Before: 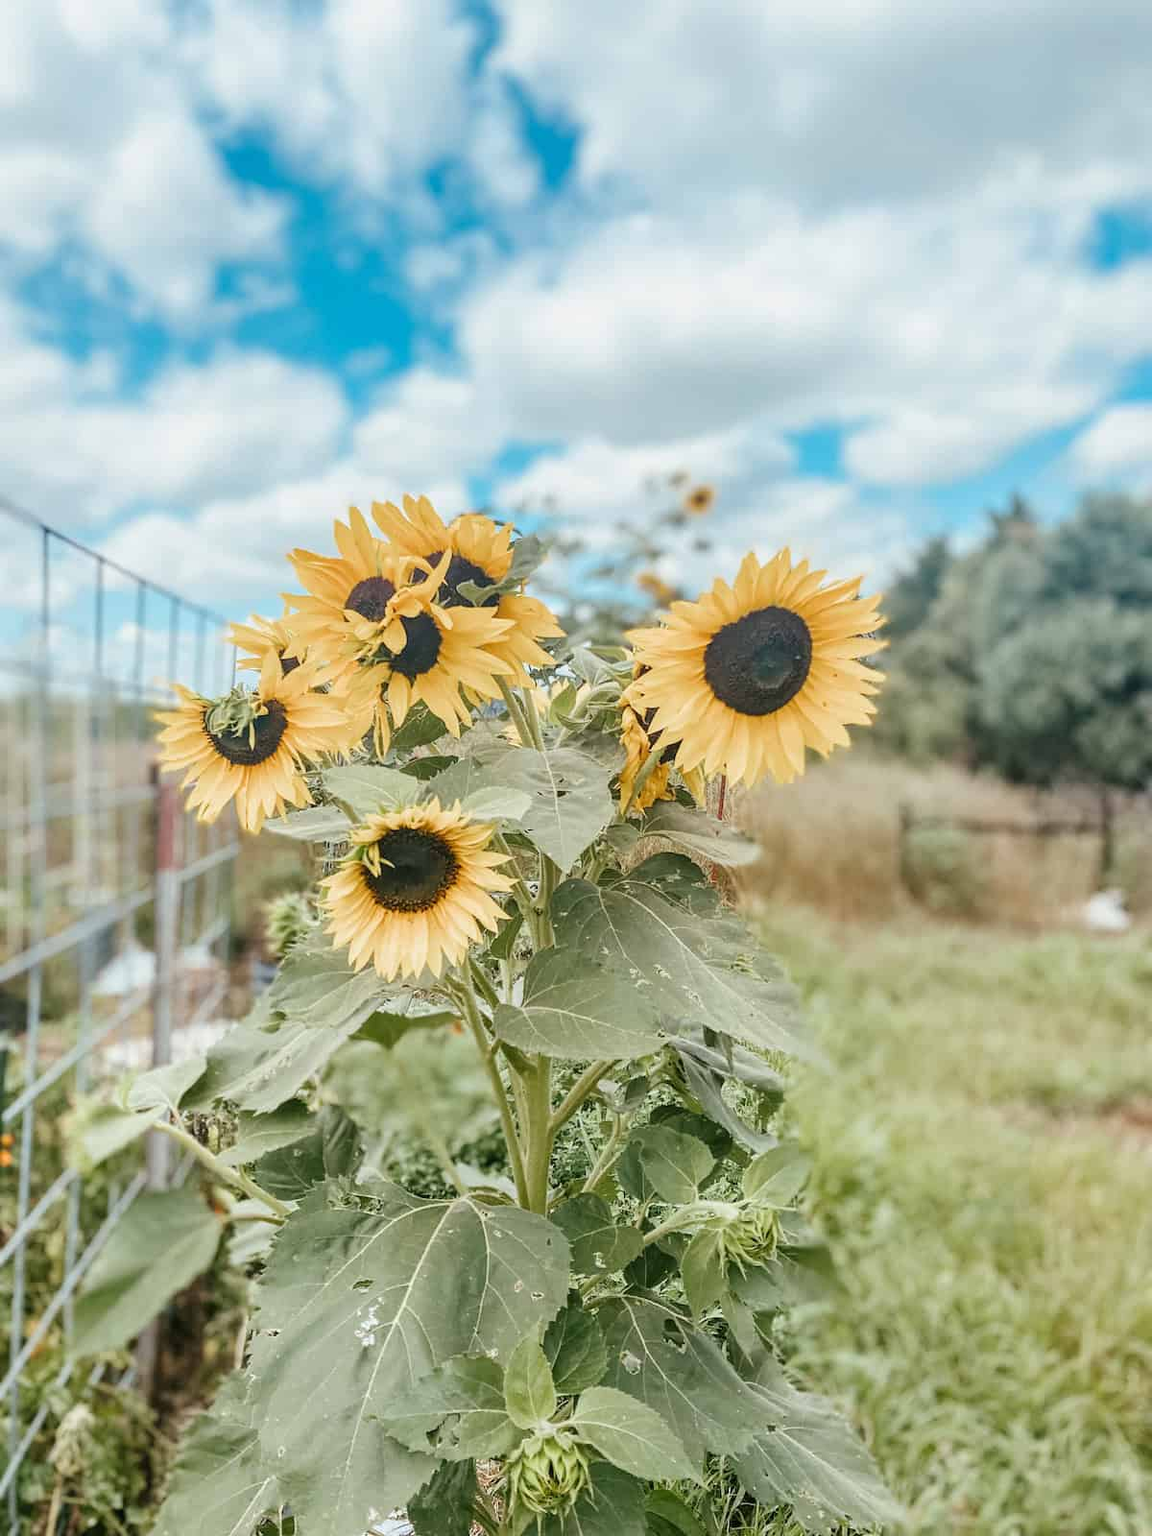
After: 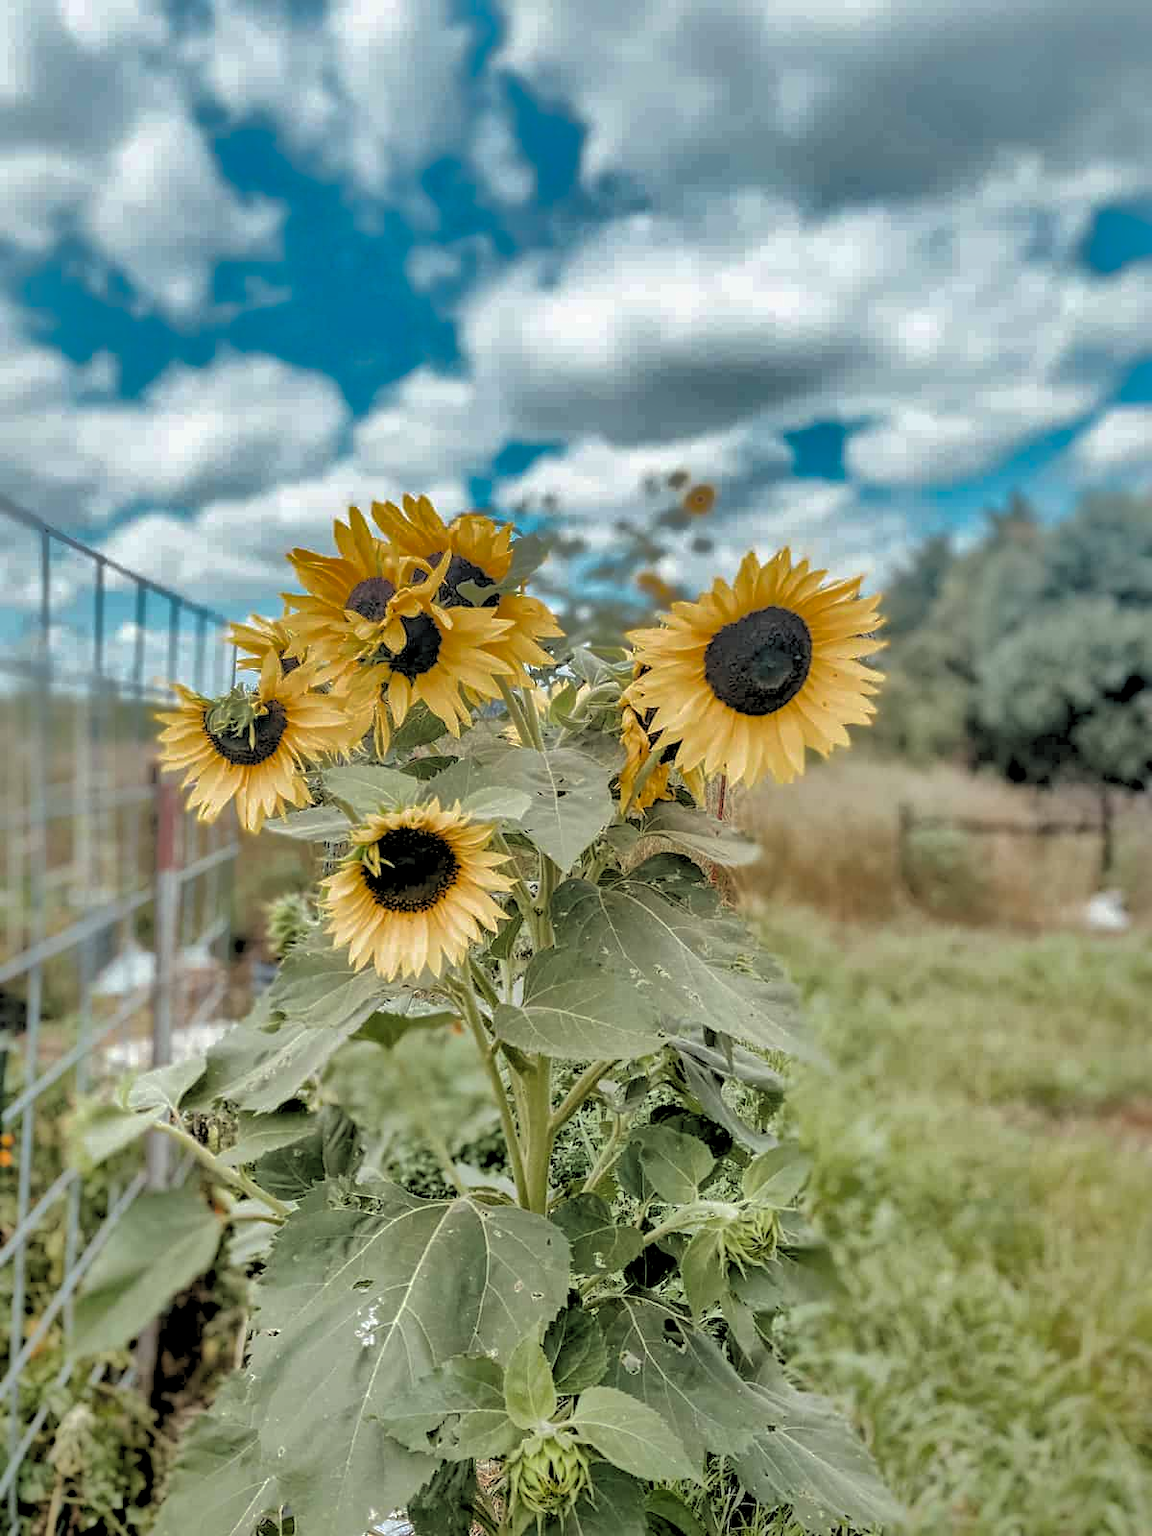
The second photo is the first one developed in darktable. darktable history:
rgb levels: levels [[0.034, 0.472, 0.904], [0, 0.5, 1], [0, 0.5, 1]]
shadows and highlights: shadows 38.43, highlights -74.54
